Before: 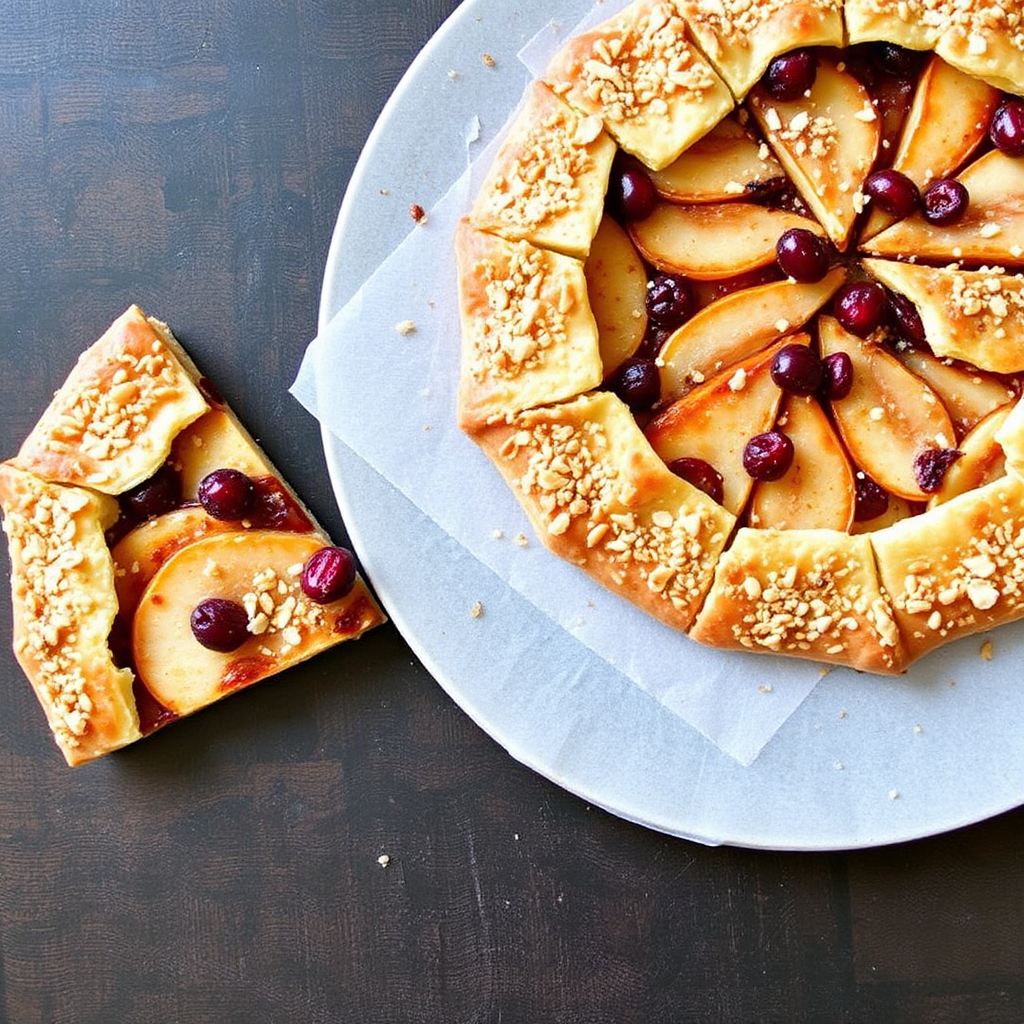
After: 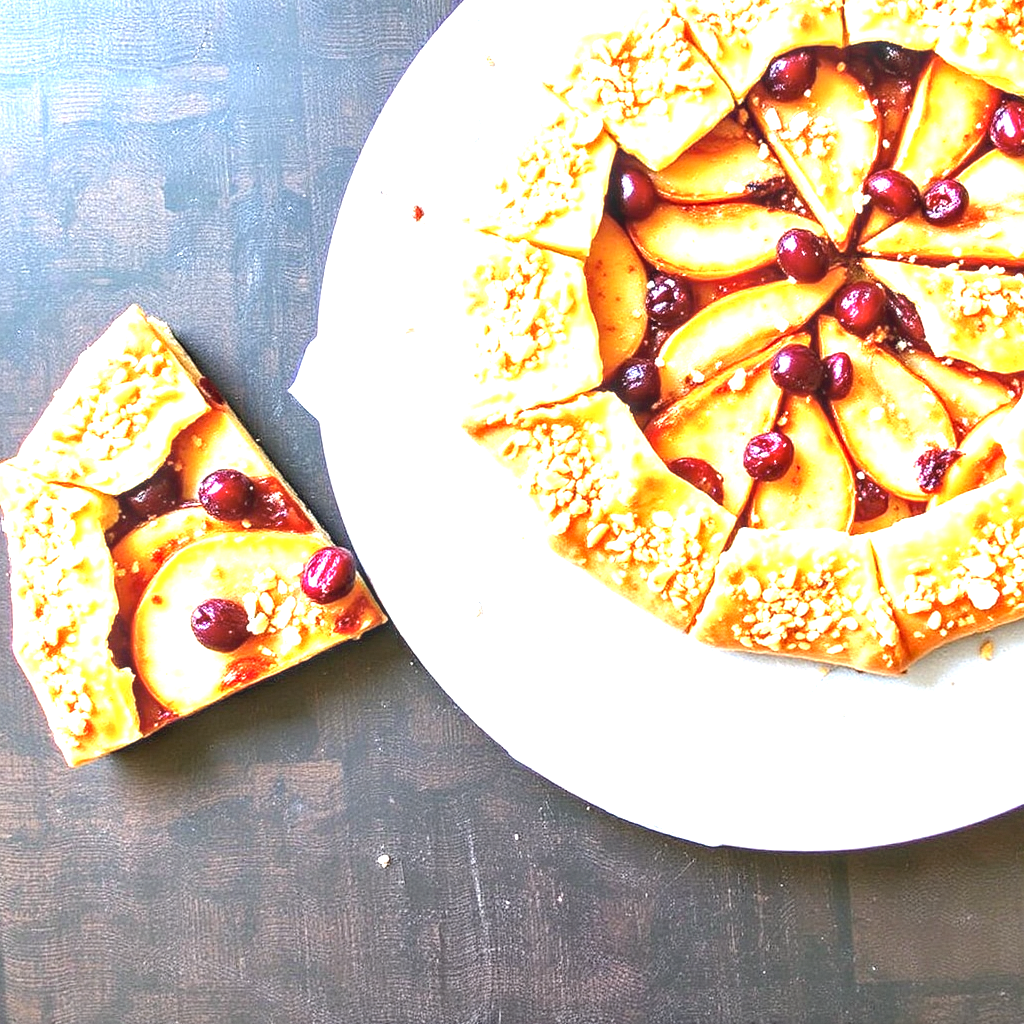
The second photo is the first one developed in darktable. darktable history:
exposure: black level correction 0, exposure 1.675 EV, compensate exposure bias true, compensate highlight preservation false
local contrast: detail 130%
